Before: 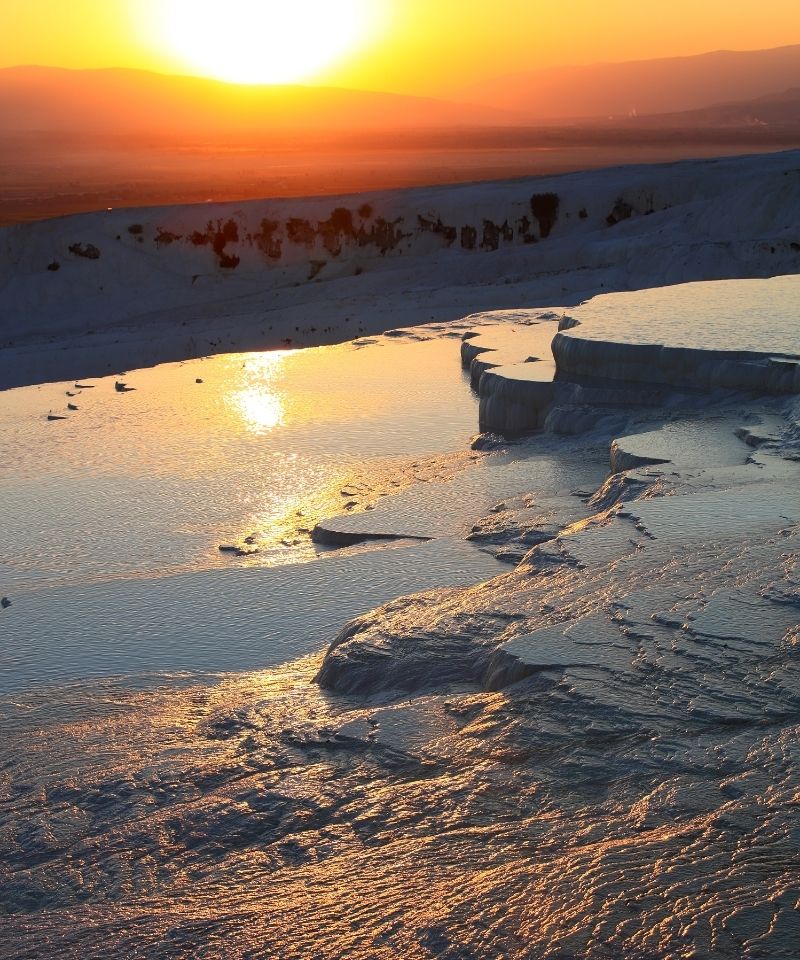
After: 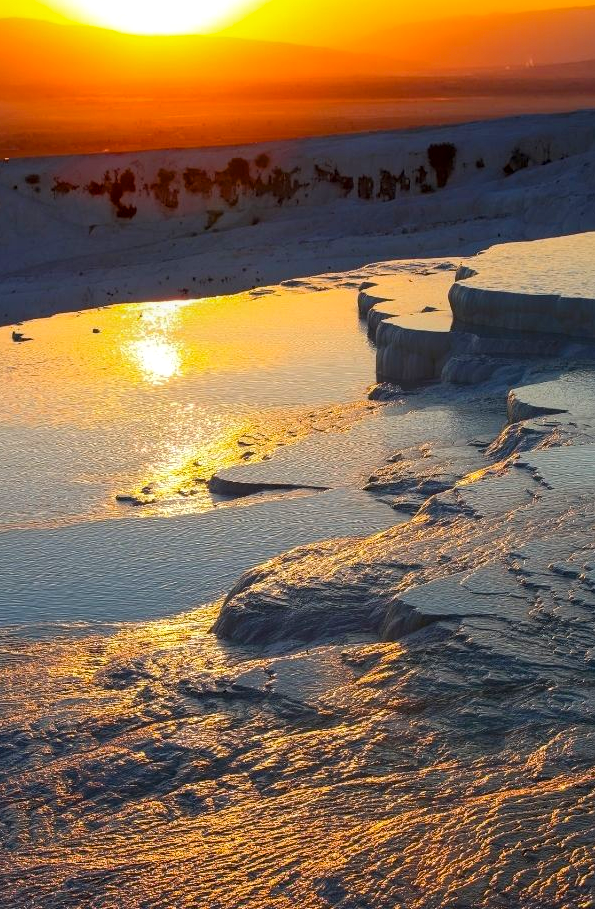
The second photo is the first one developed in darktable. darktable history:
crop and rotate: left 12.936%, top 5.239%, right 12.585%
local contrast: on, module defaults
exposure: compensate highlight preservation false
tone equalizer: edges refinement/feathering 500, mask exposure compensation -1.57 EV, preserve details no
color balance rgb: perceptual saturation grading › global saturation 41.478%
